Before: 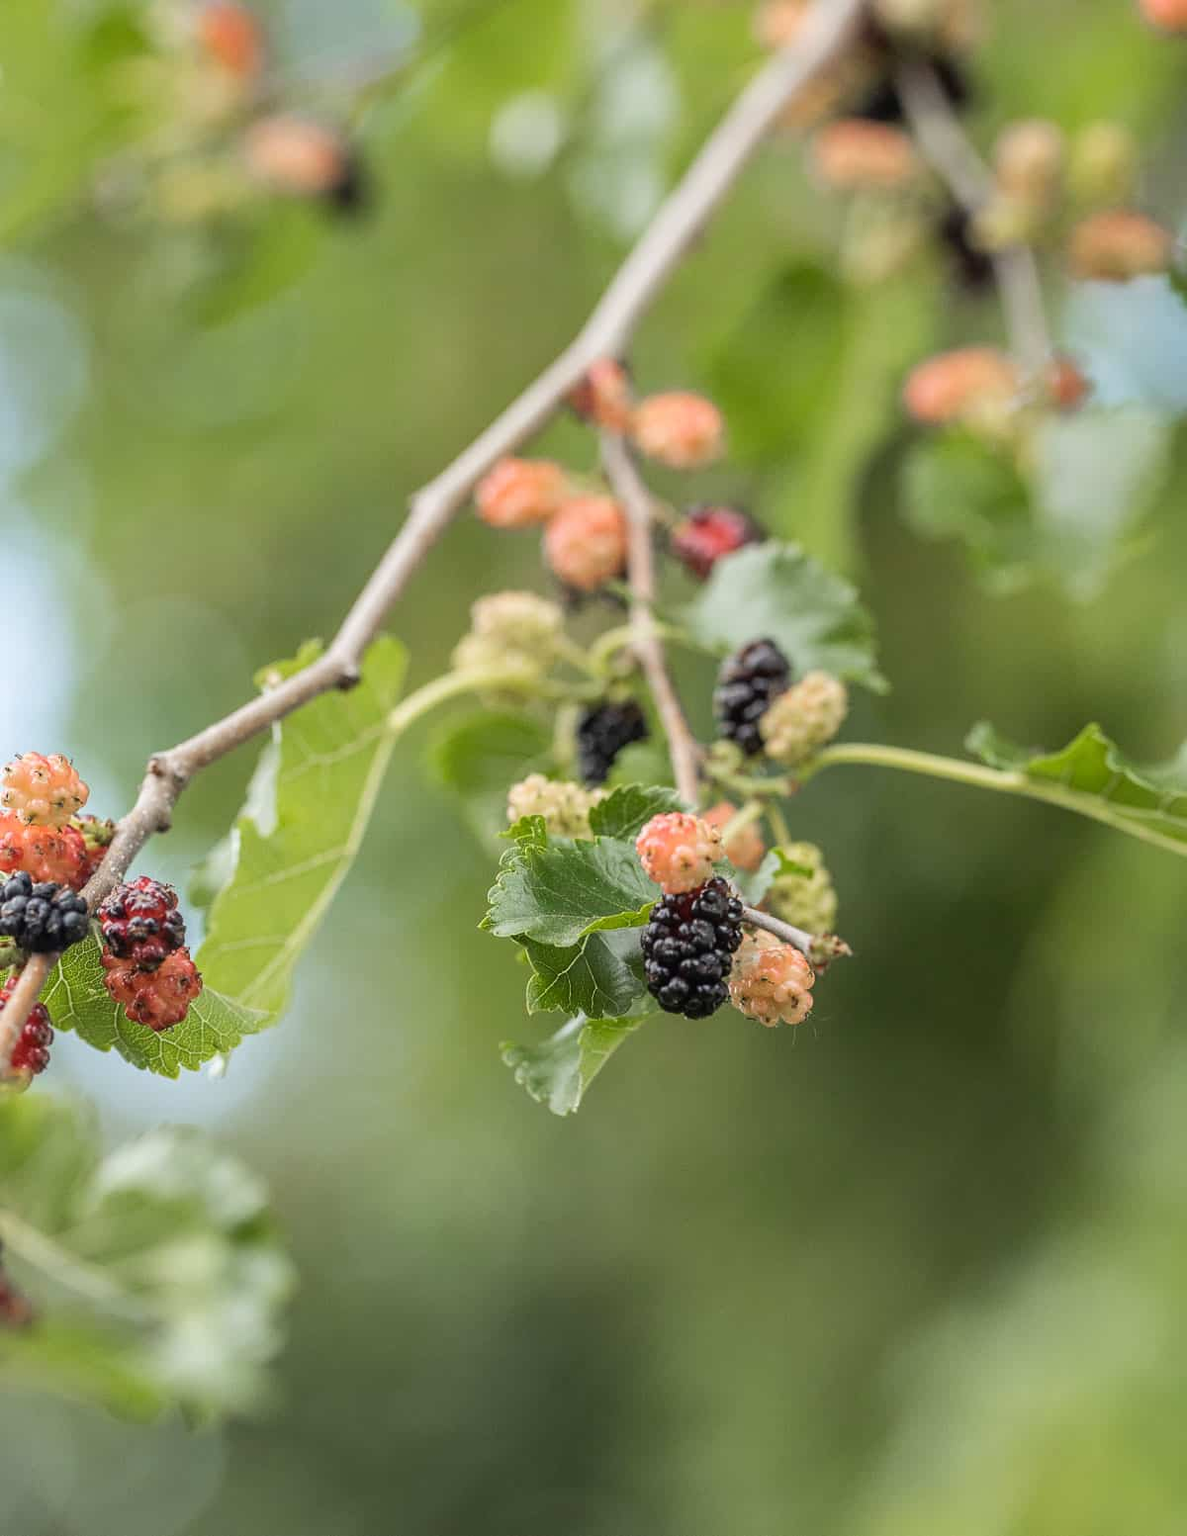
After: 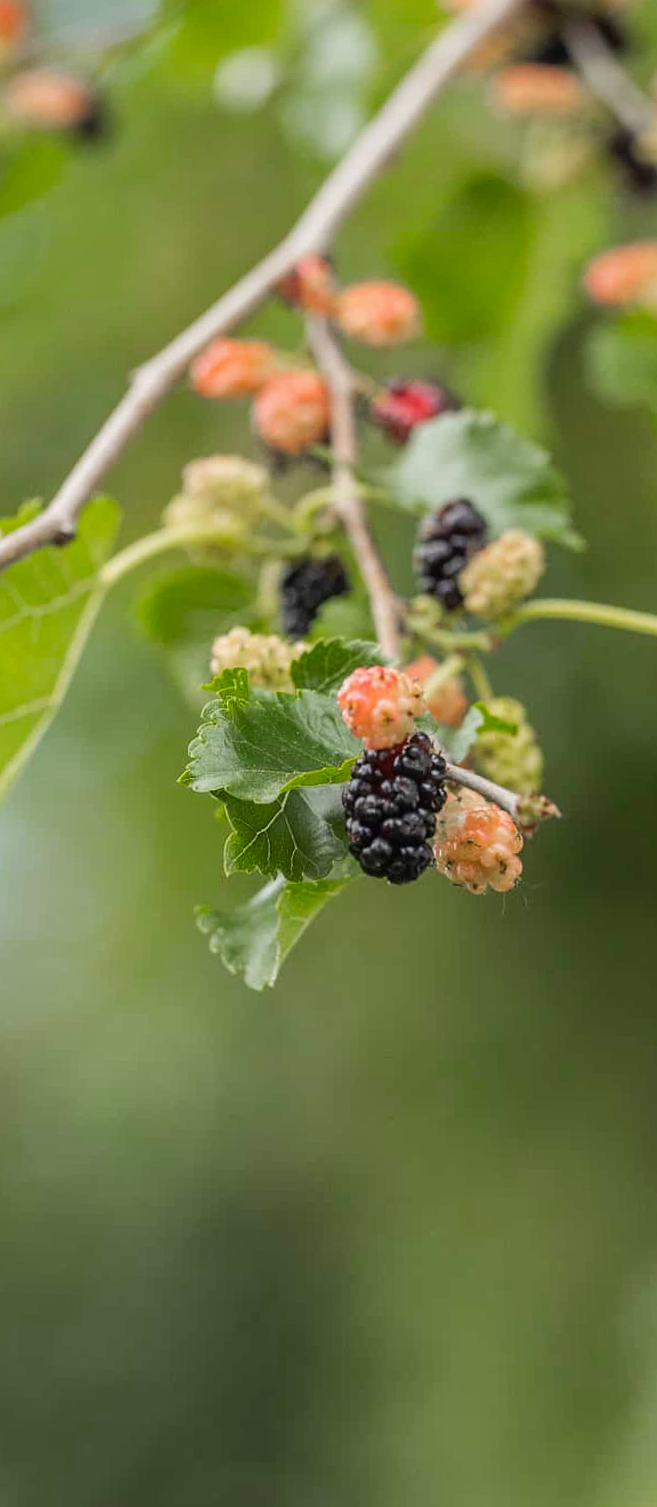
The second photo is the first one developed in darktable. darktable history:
vibrance: vibrance 100%
rotate and perspective: rotation 0.72°, lens shift (vertical) -0.352, lens shift (horizontal) -0.051, crop left 0.152, crop right 0.859, crop top 0.019, crop bottom 0.964
crop and rotate: left 18.442%, right 15.508%
